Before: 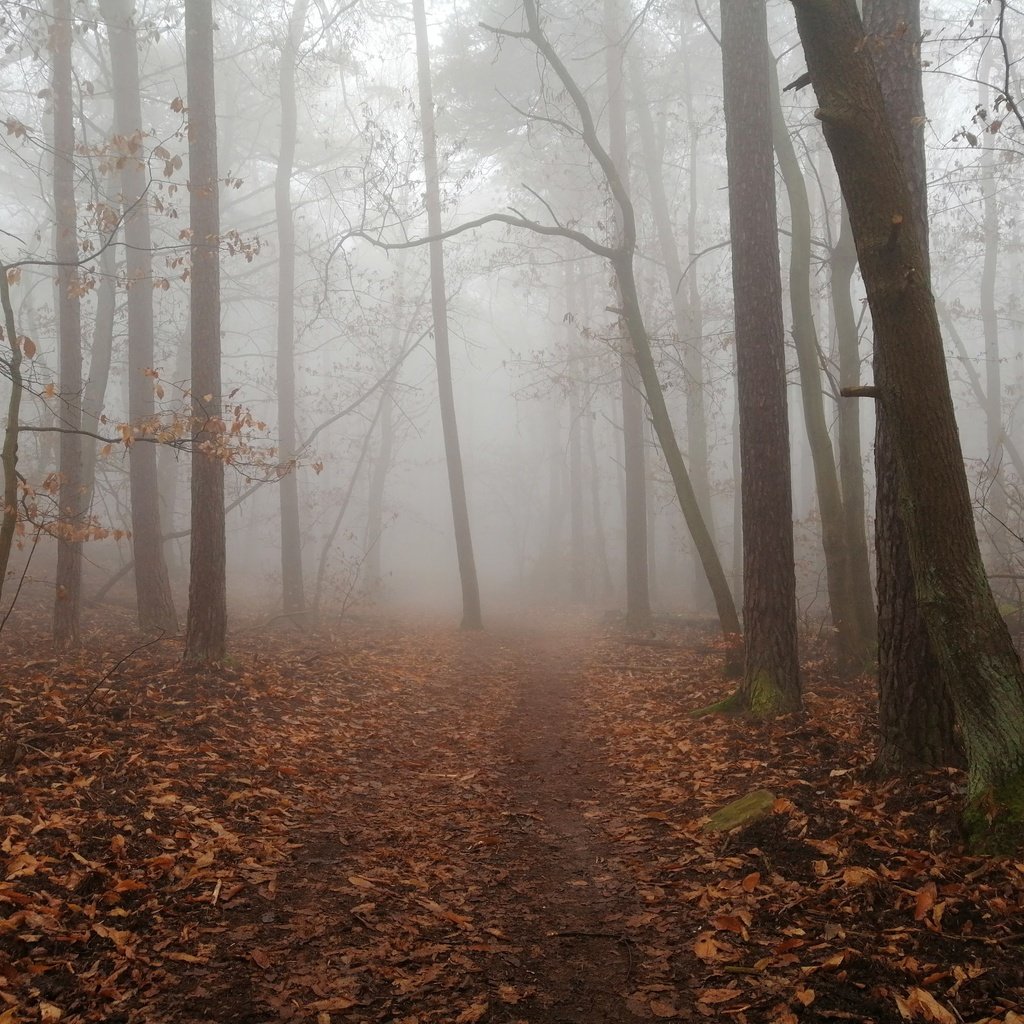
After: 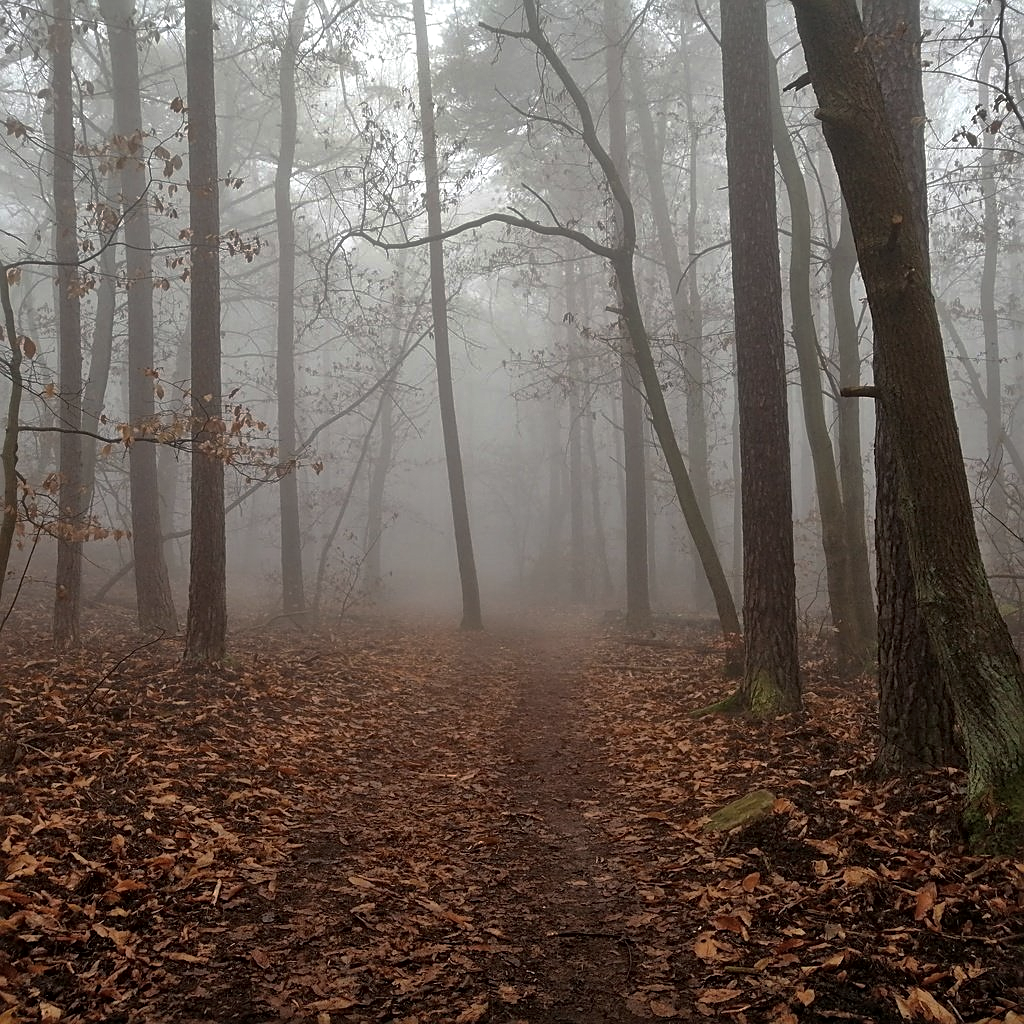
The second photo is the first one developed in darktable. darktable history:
shadows and highlights: shadows 32, highlights -32, soften with gaussian
base curve: curves: ch0 [(0, 0) (0.595, 0.418) (1, 1)], preserve colors none
local contrast: mode bilateral grid, contrast 20, coarseness 20, detail 150%, midtone range 0.2
sharpen: on, module defaults
